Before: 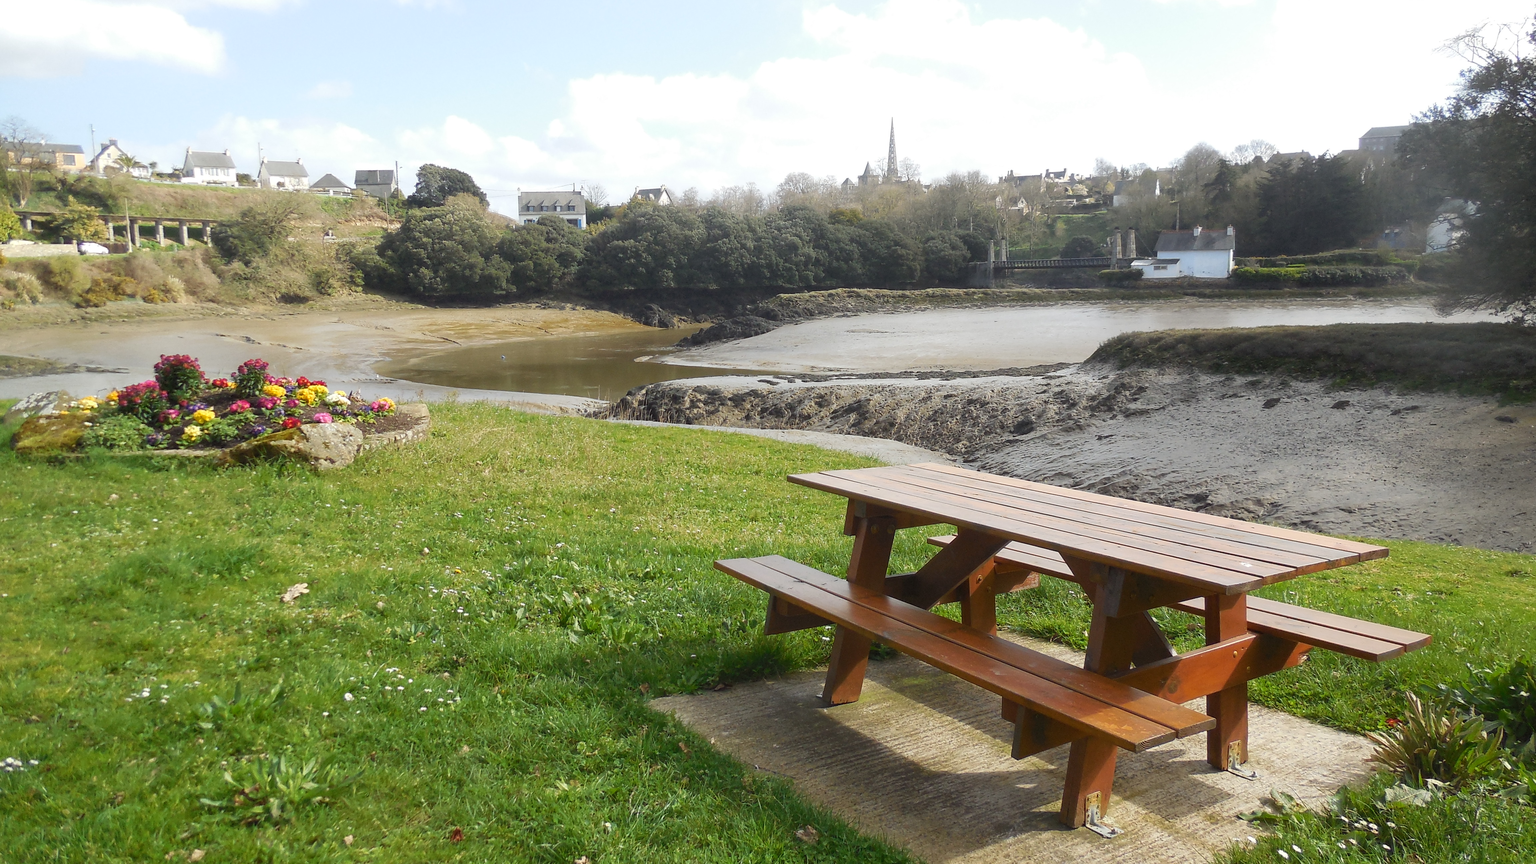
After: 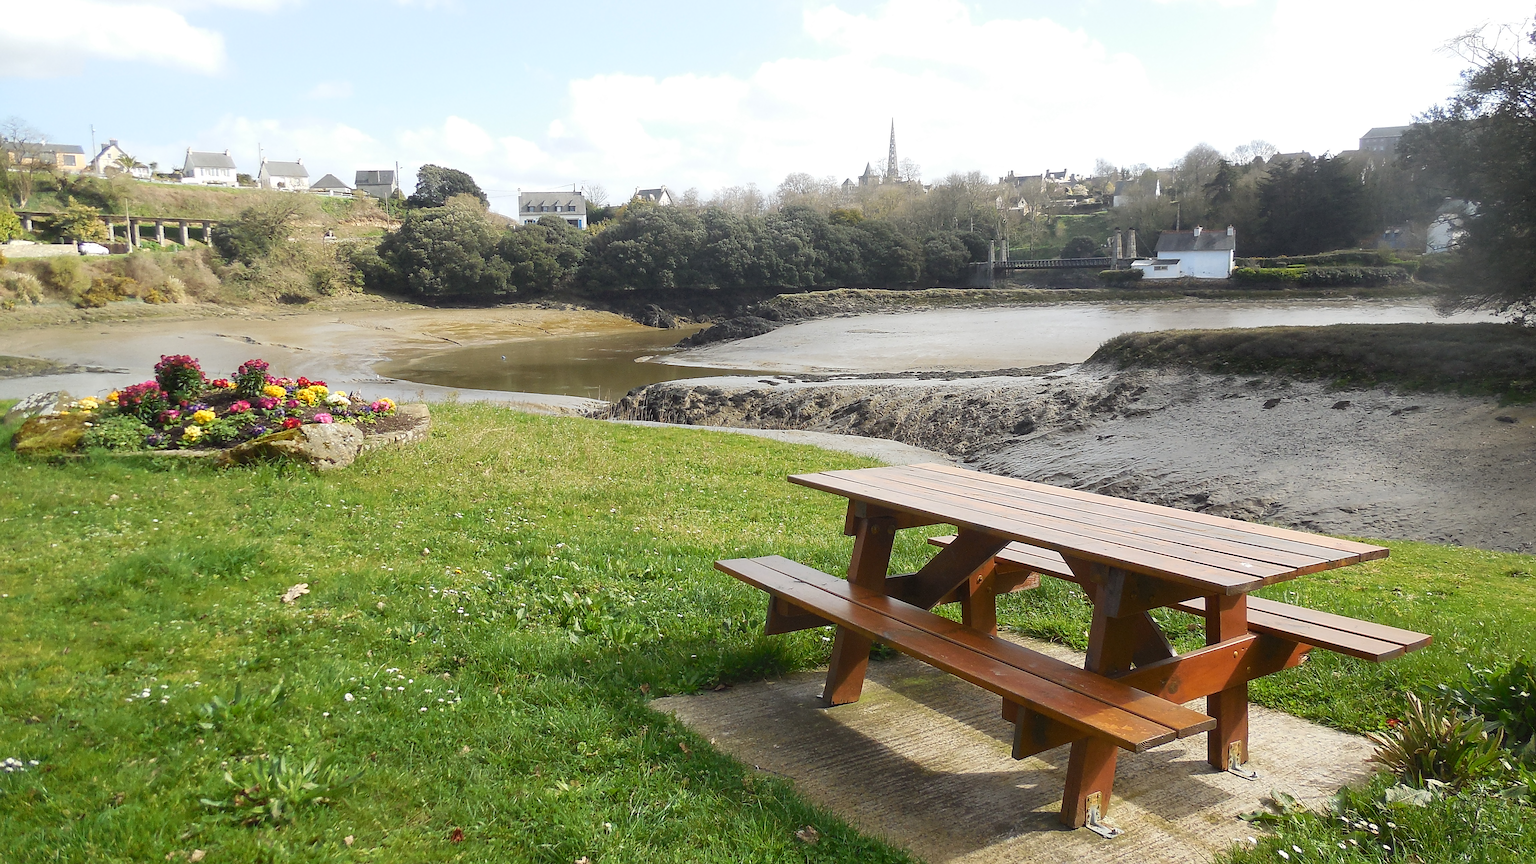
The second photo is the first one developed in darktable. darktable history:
sharpen: on, module defaults
contrast brightness saturation: contrast 0.1, brightness 0.02, saturation 0.02
